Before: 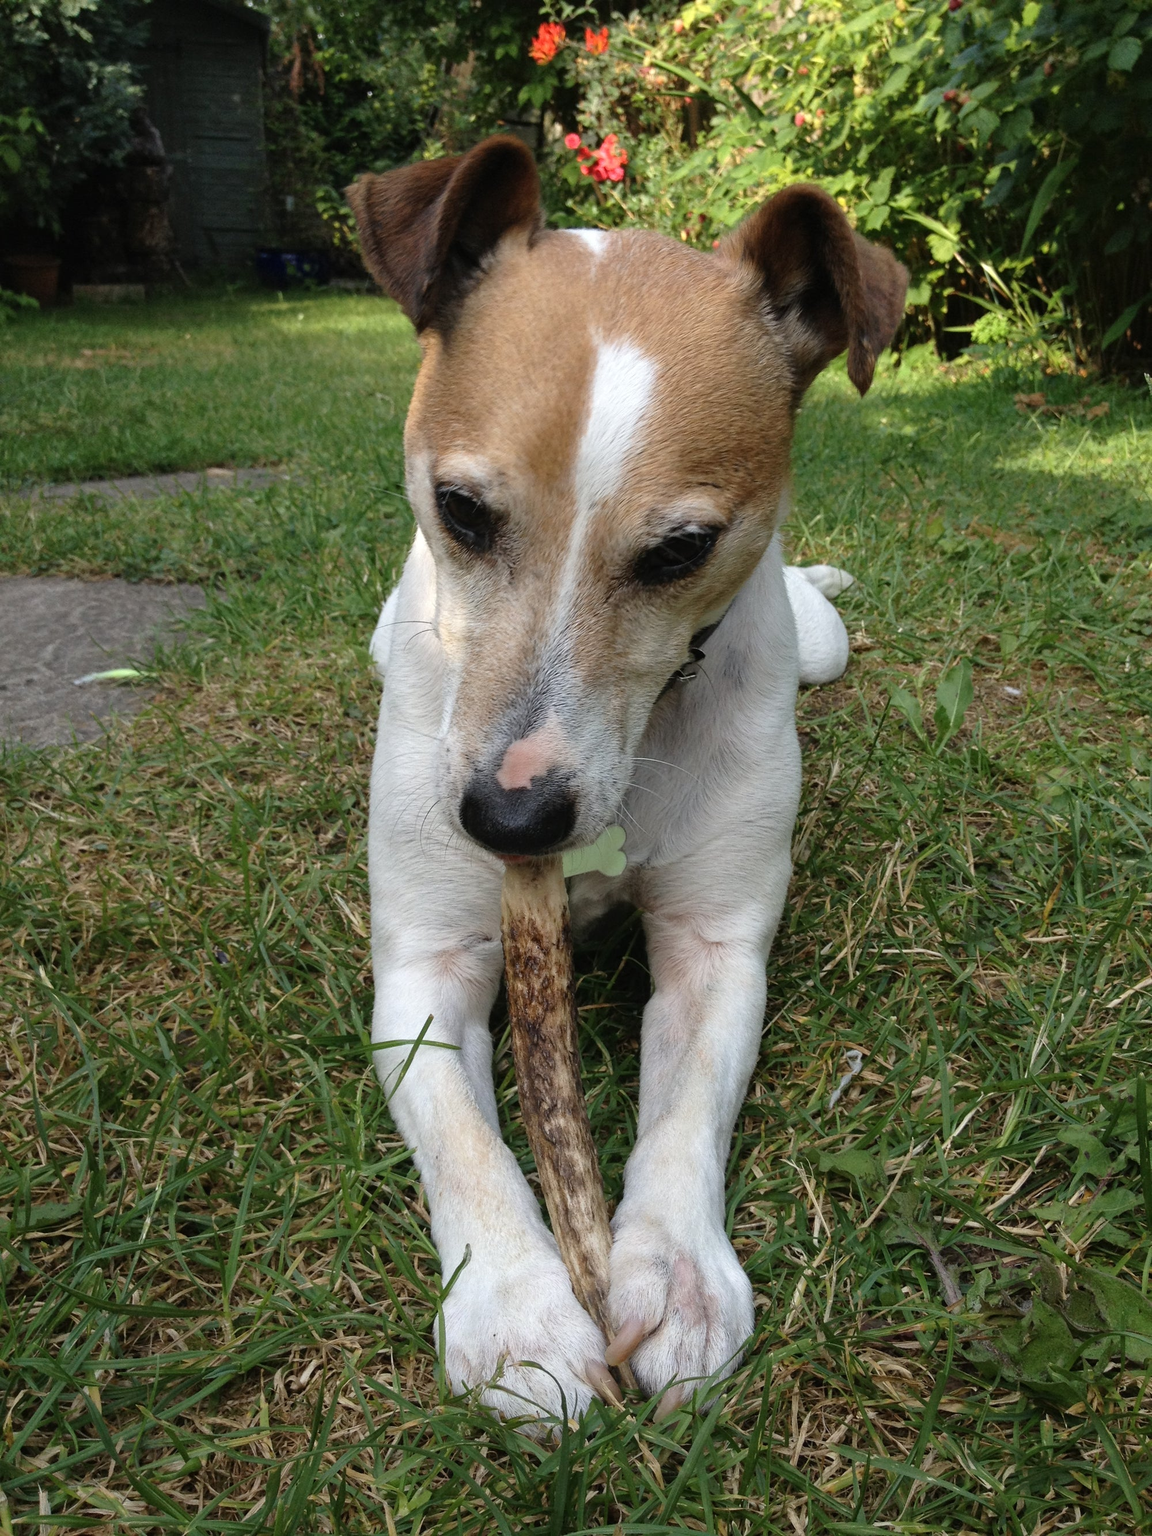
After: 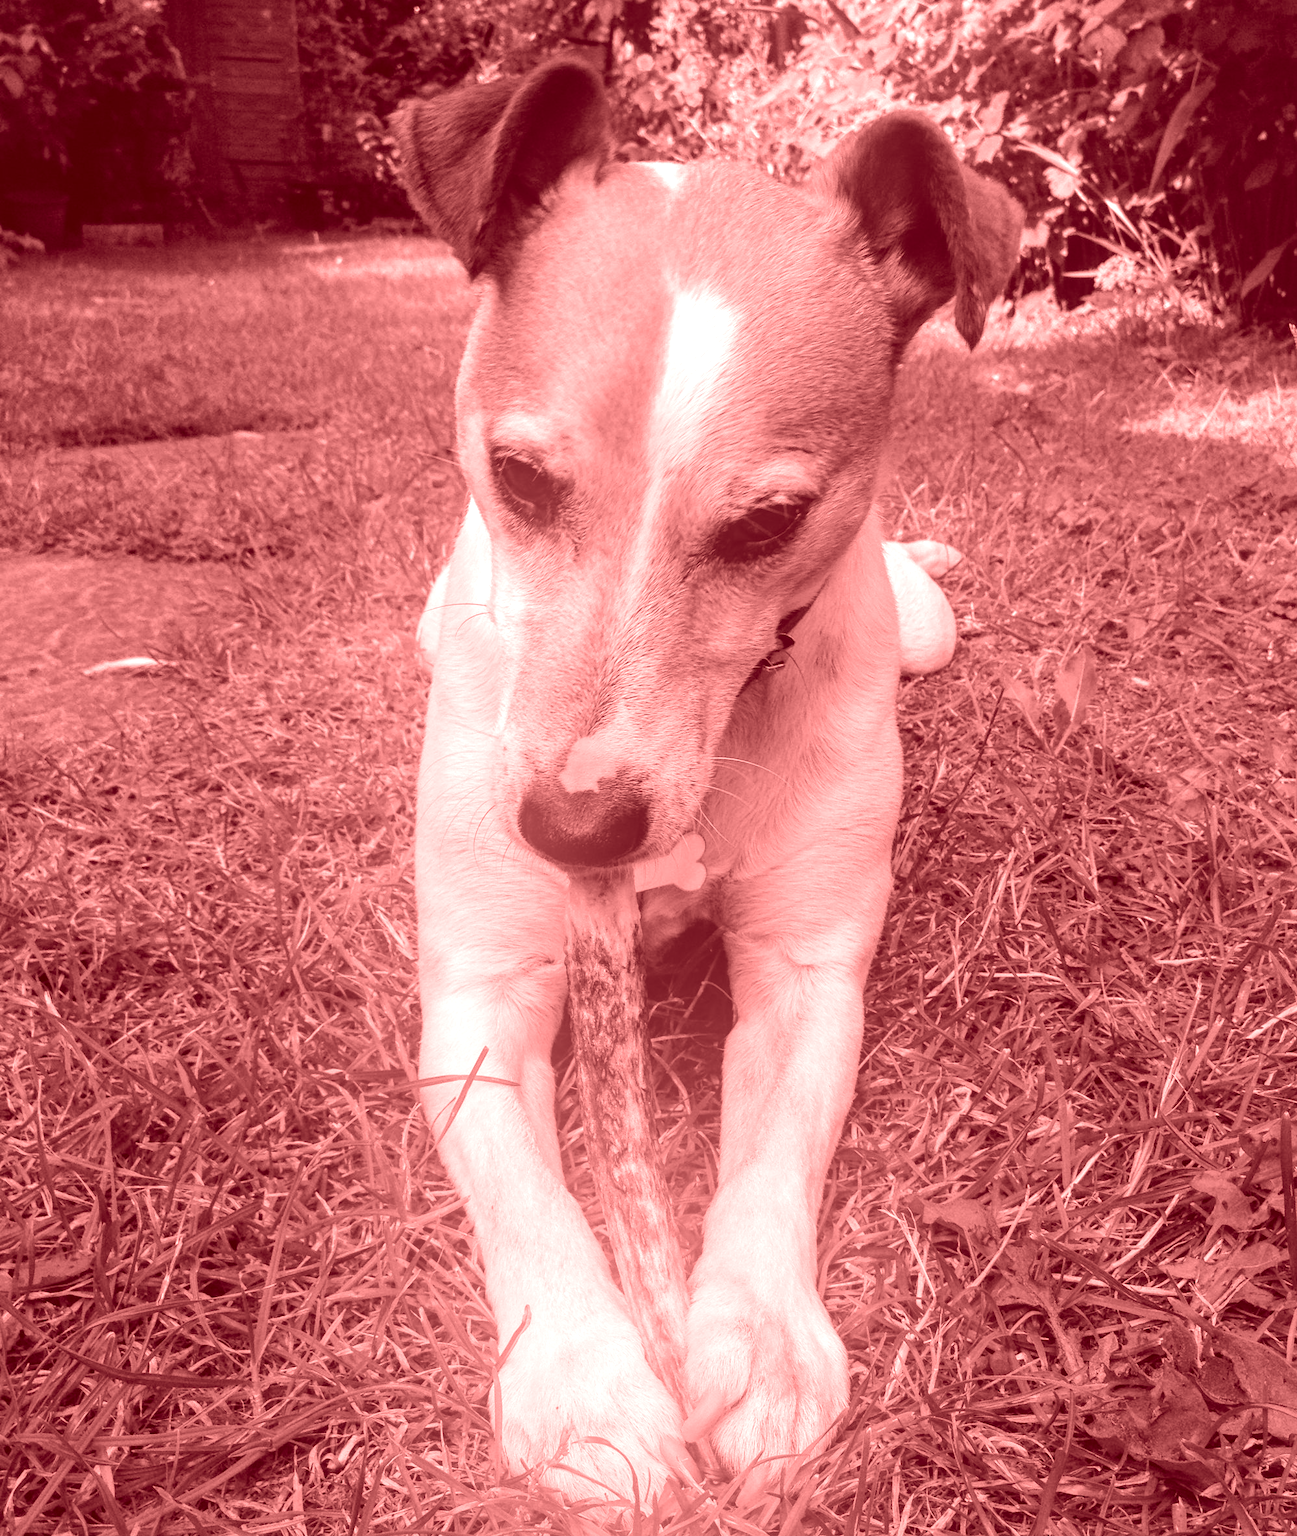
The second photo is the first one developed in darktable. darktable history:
local contrast: detail 130%
color zones: curves: ch2 [(0, 0.5) (0.143, 0.517) (0.286, 0.571) (0.429, 0.522) (0.571, 0.5) (0.714, 0.5) (0.857, 0.5) (1, 0.5)]
crop and rotate: top 5.609%, bottom 5.609%
colorize: saturation 60%, source mix 100%
bloom: size 40%
